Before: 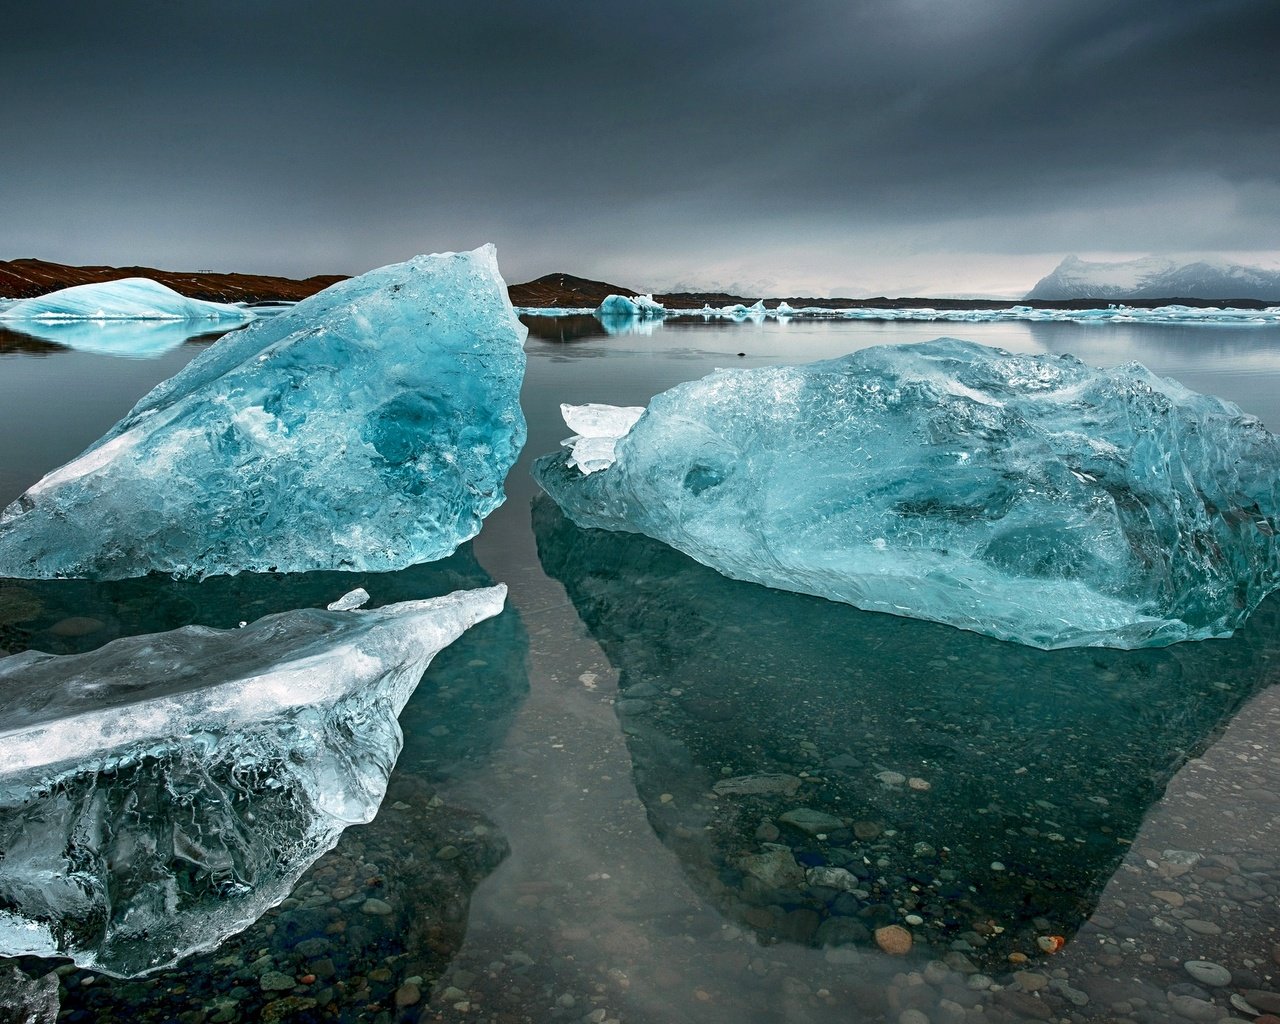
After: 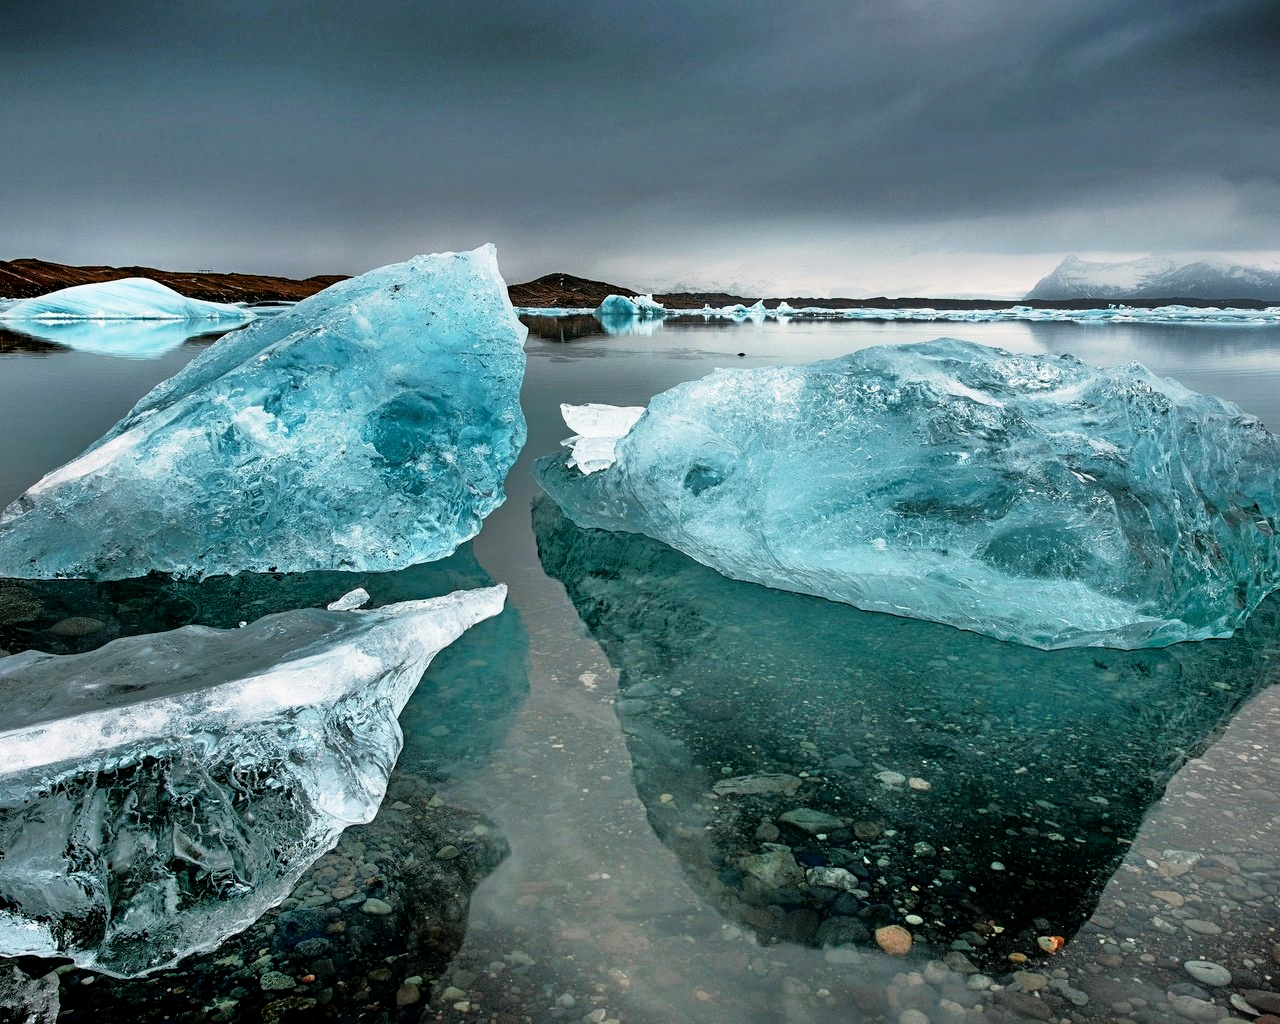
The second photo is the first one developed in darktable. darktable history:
tone equalizer: -8 EV -0.537 EV, -7 EV -0.326 EV, -6 EV -0.111 EV, -5 EV 0.392 EV, -4 EV 0.979 EV, -3 EV 0.789 EV, -2 EV -0.007 EV, -1 EV 0.134 EV, +0 EV -0.023 EV, mask exposure compensation -0.498 EV
filmic rgb: middle gray luminance 21.71%, black relative exposure -14.08 EV, white relative exposure 2.98 EV, target black luminance 0%, hardness 8.8, latitude 60.03%, contrast 1.204, highlights saturation mix 4.36%, shadows ↔ highlights balance 40.78%
